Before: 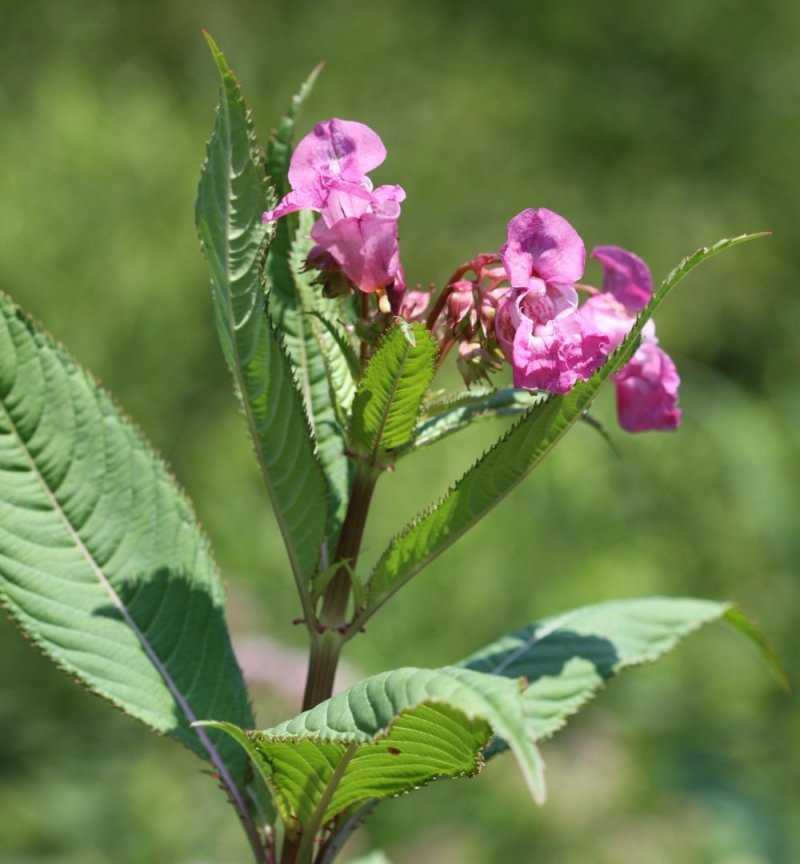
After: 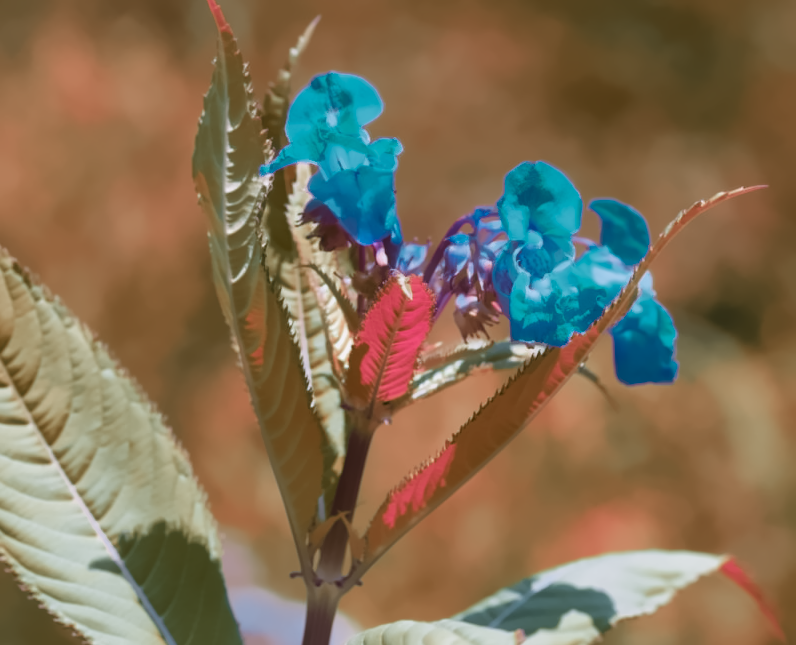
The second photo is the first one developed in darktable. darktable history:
crop: left 0.387%, top 5.469%, bottom 19.809%
color zones: curves: ch0 [(0.826, 0.353)]; ch1 [(0.242, 0.647) (0.889, 0.342)]; ch2 [(0.246, 0.089) (0.969, 0.068)]
color correction: highlights a* 15.46, highlights b* -20.56
denoise (profiled): patch size 2, strength 0.917, preserve shadows 1.02, bias correction -0.395, scattering 0.3, a [0, 0, 0], y [[0.5 ×7] ×4, [0.503, 0.998, 0.611, 0.451, 0.499, 0.537, 0.5], [0.5 ×7]]
surface blur: radius 20.21
haze removal: strength -0.09, distance 0.358
astrophoto denoise: patch size 3, strength 52%
tone curve: curves: ch0 [(0, 0) (0.641, 0.691) (1, 1)]
